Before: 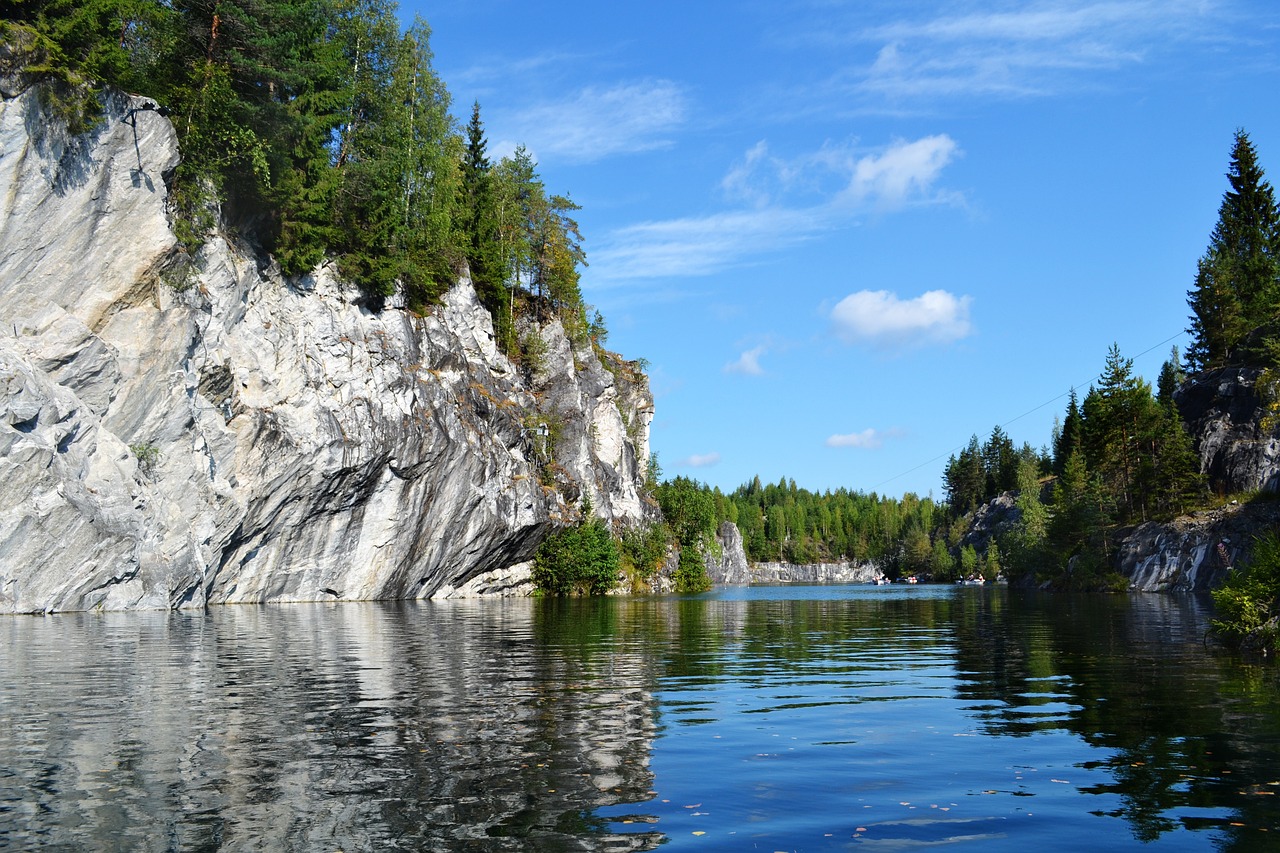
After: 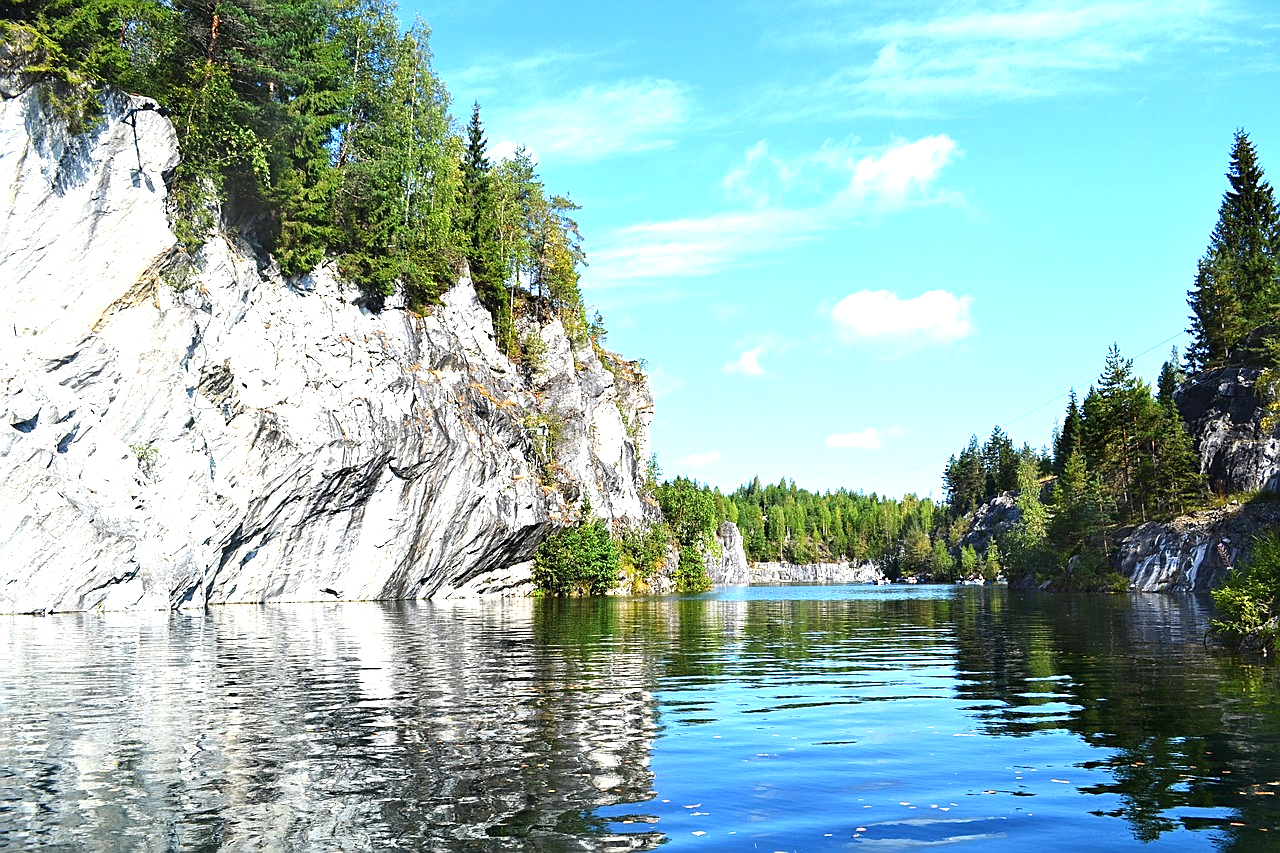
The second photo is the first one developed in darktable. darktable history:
exposure: black level correction 0, exposure 1.297 EV, compensate highlight preservation false
sharpen: on, module defaults
